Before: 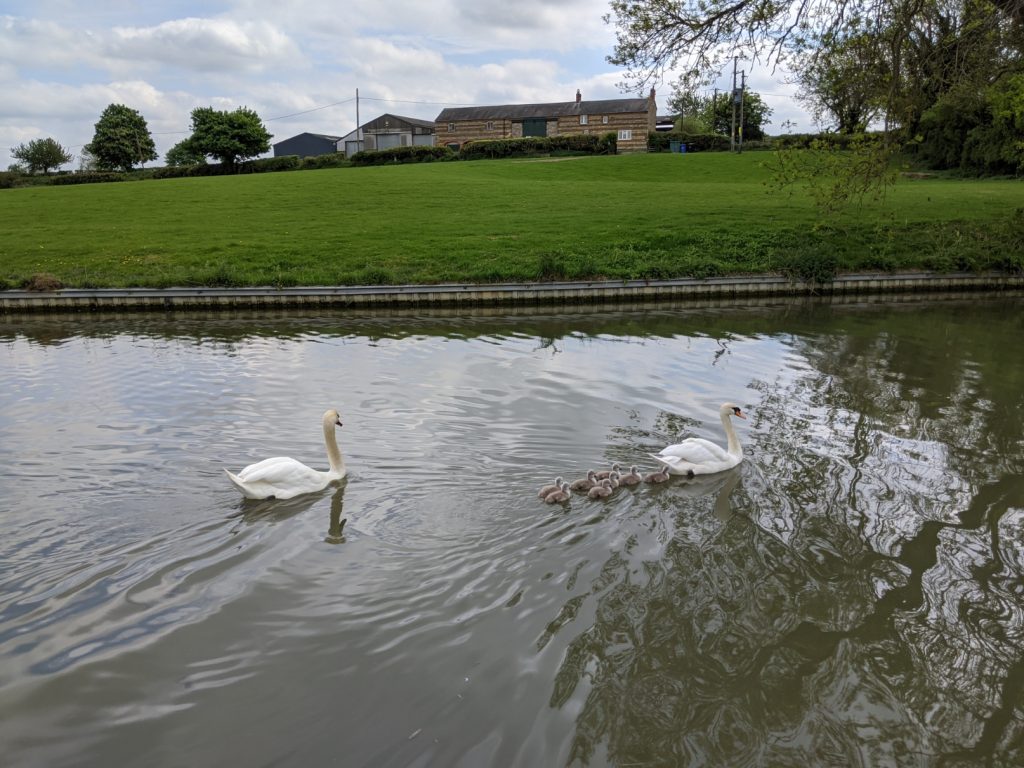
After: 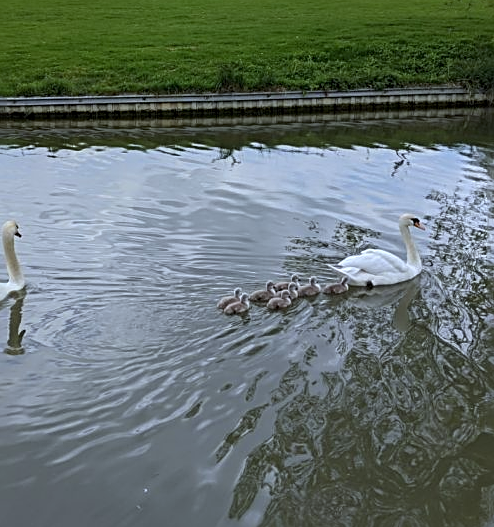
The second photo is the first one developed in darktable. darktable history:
crop: left 31.379%, top 24.658%, right 20.326%, bottom 6.628%
sharpen: radius 2.543, amount 0.636
white balance: red 0.924, blue 1.095
